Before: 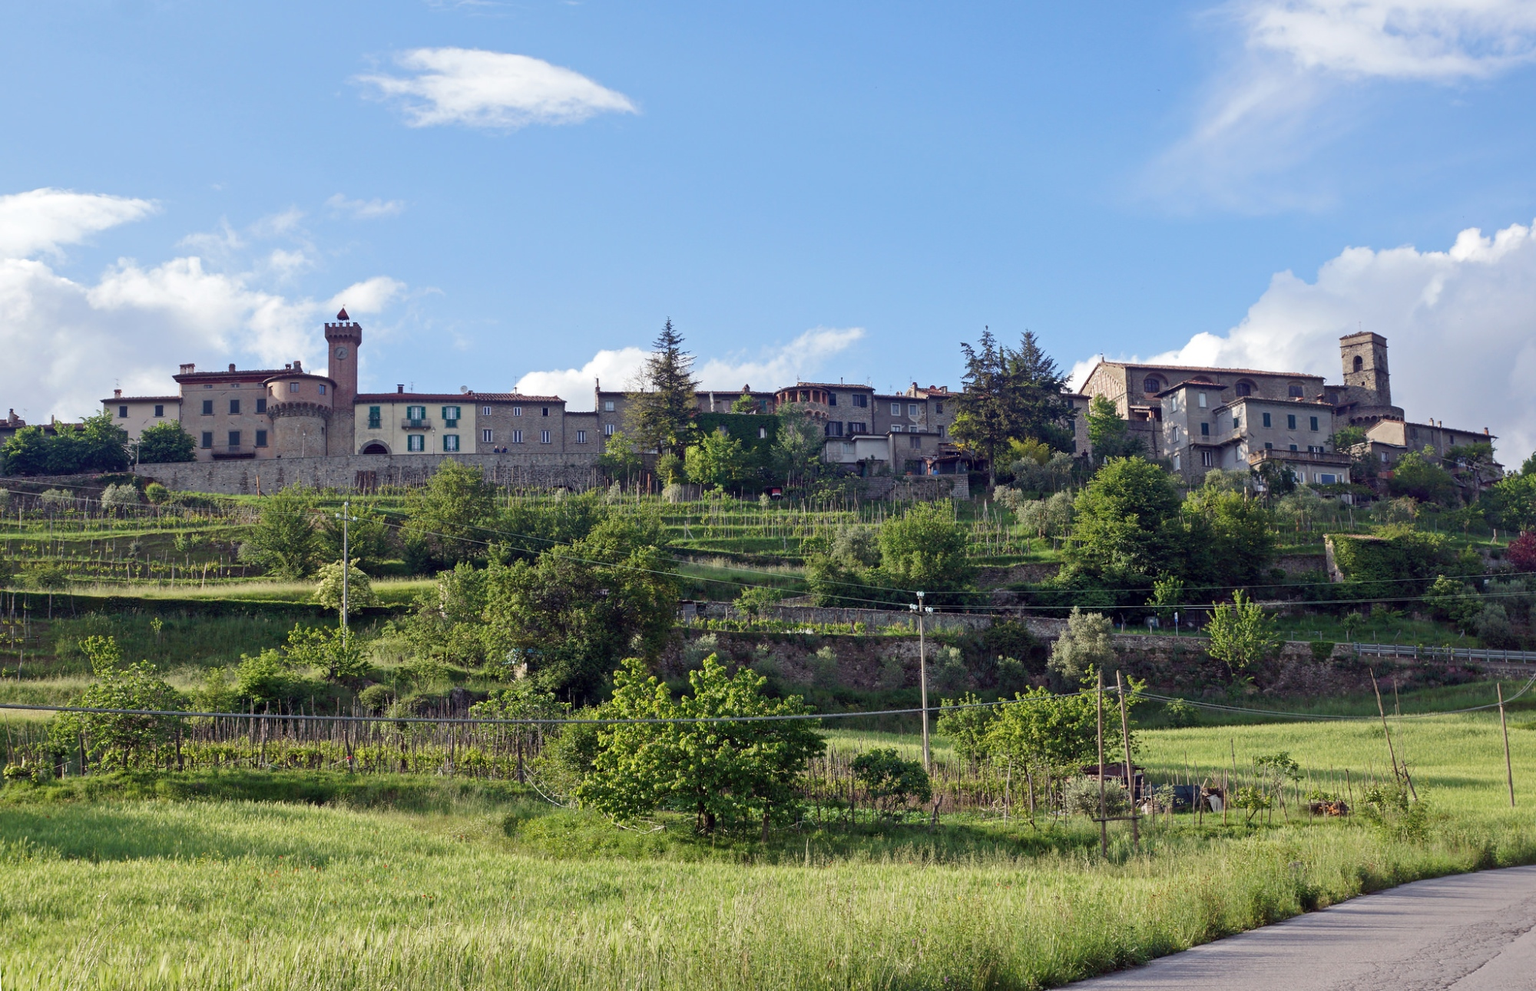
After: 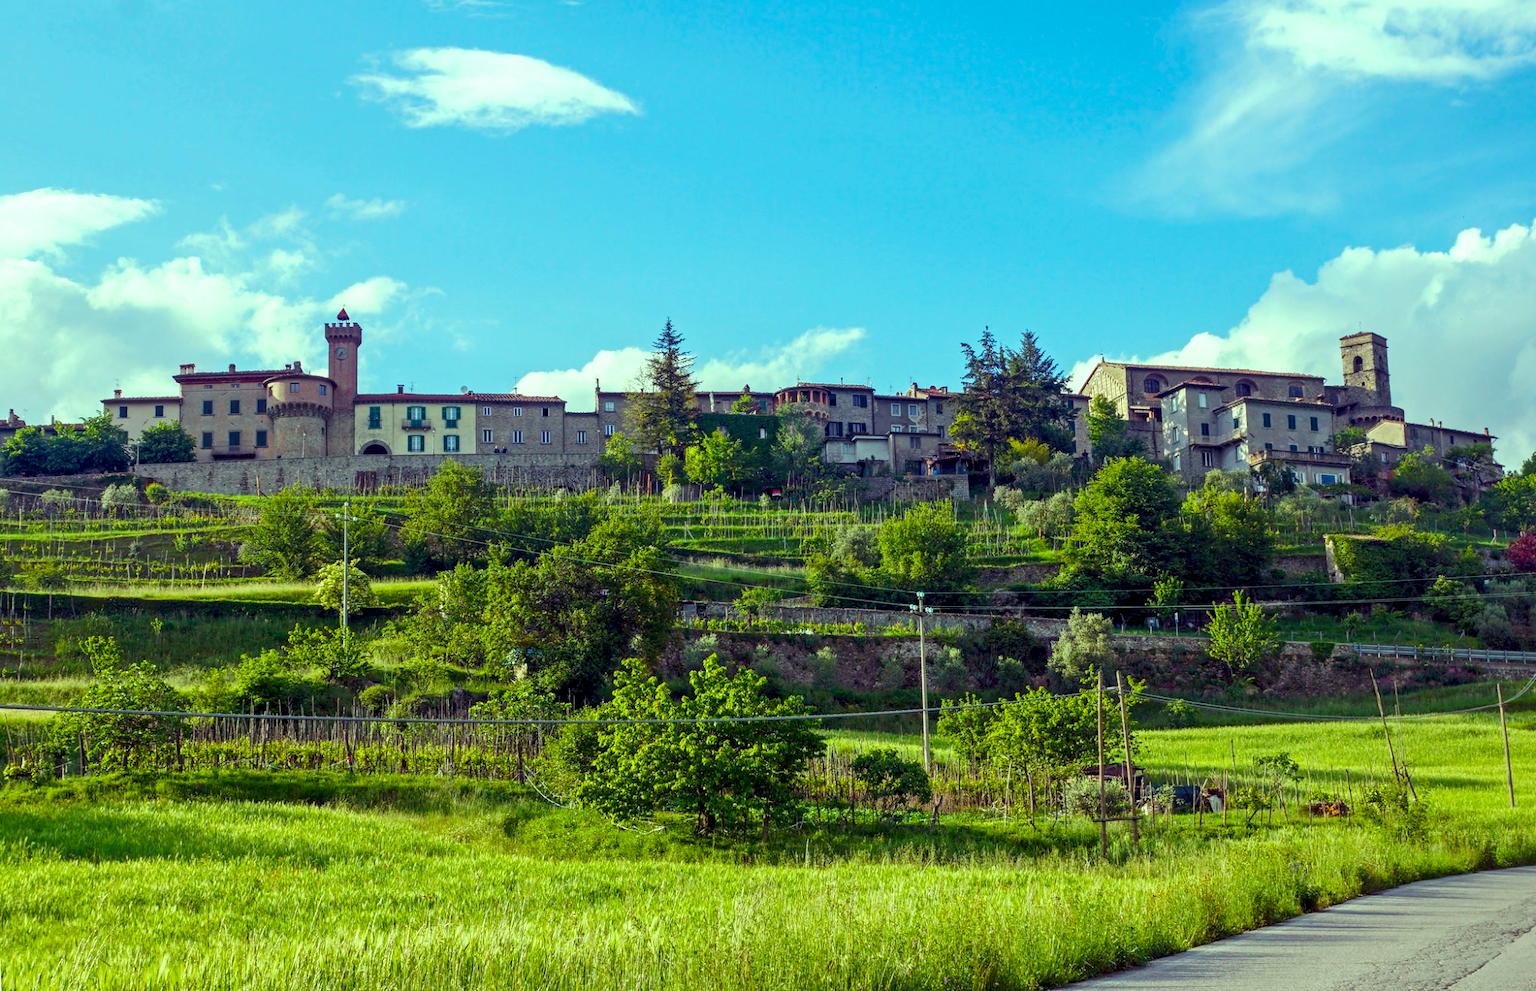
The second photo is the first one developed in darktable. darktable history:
local contrast: detail 130%
color balance rgb: highlights gain › luminance 15.144%, highlights gain › chroma 6.954%, highlights gain › hue 125.77°, perceptual saturation grading › global saturation 35.701%, perceptual saturation grading › shadows 36.04%, global vibrance 9.832%
